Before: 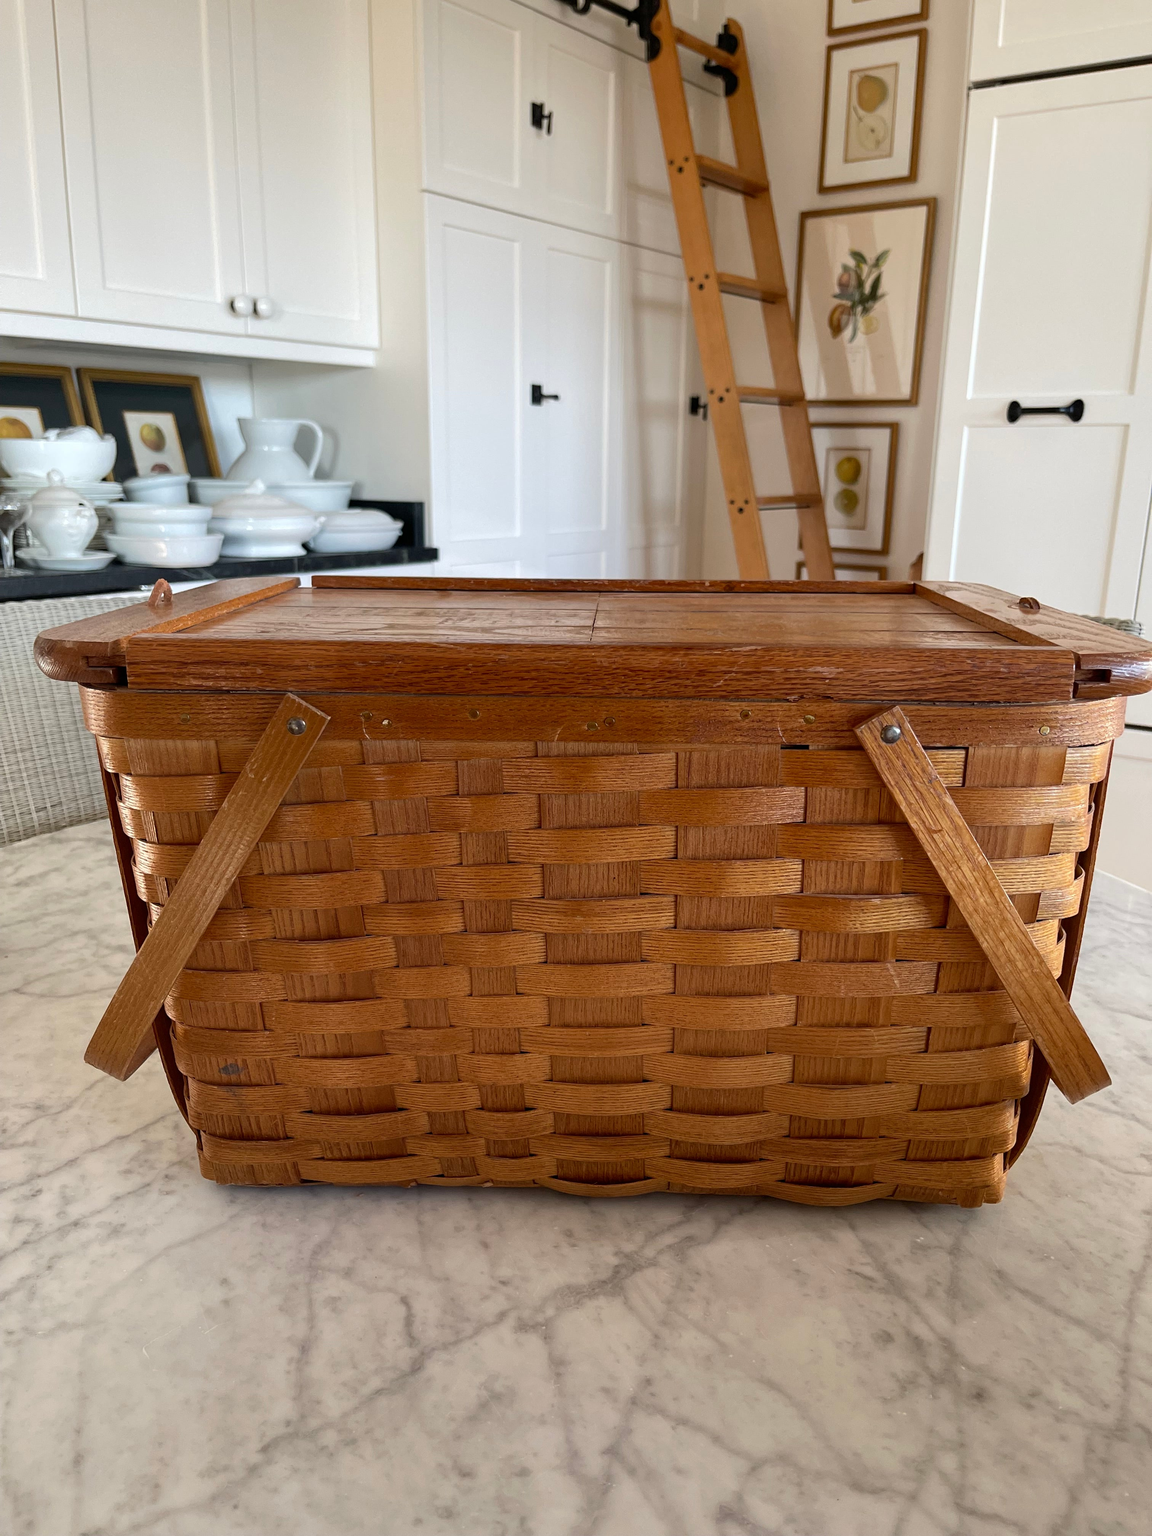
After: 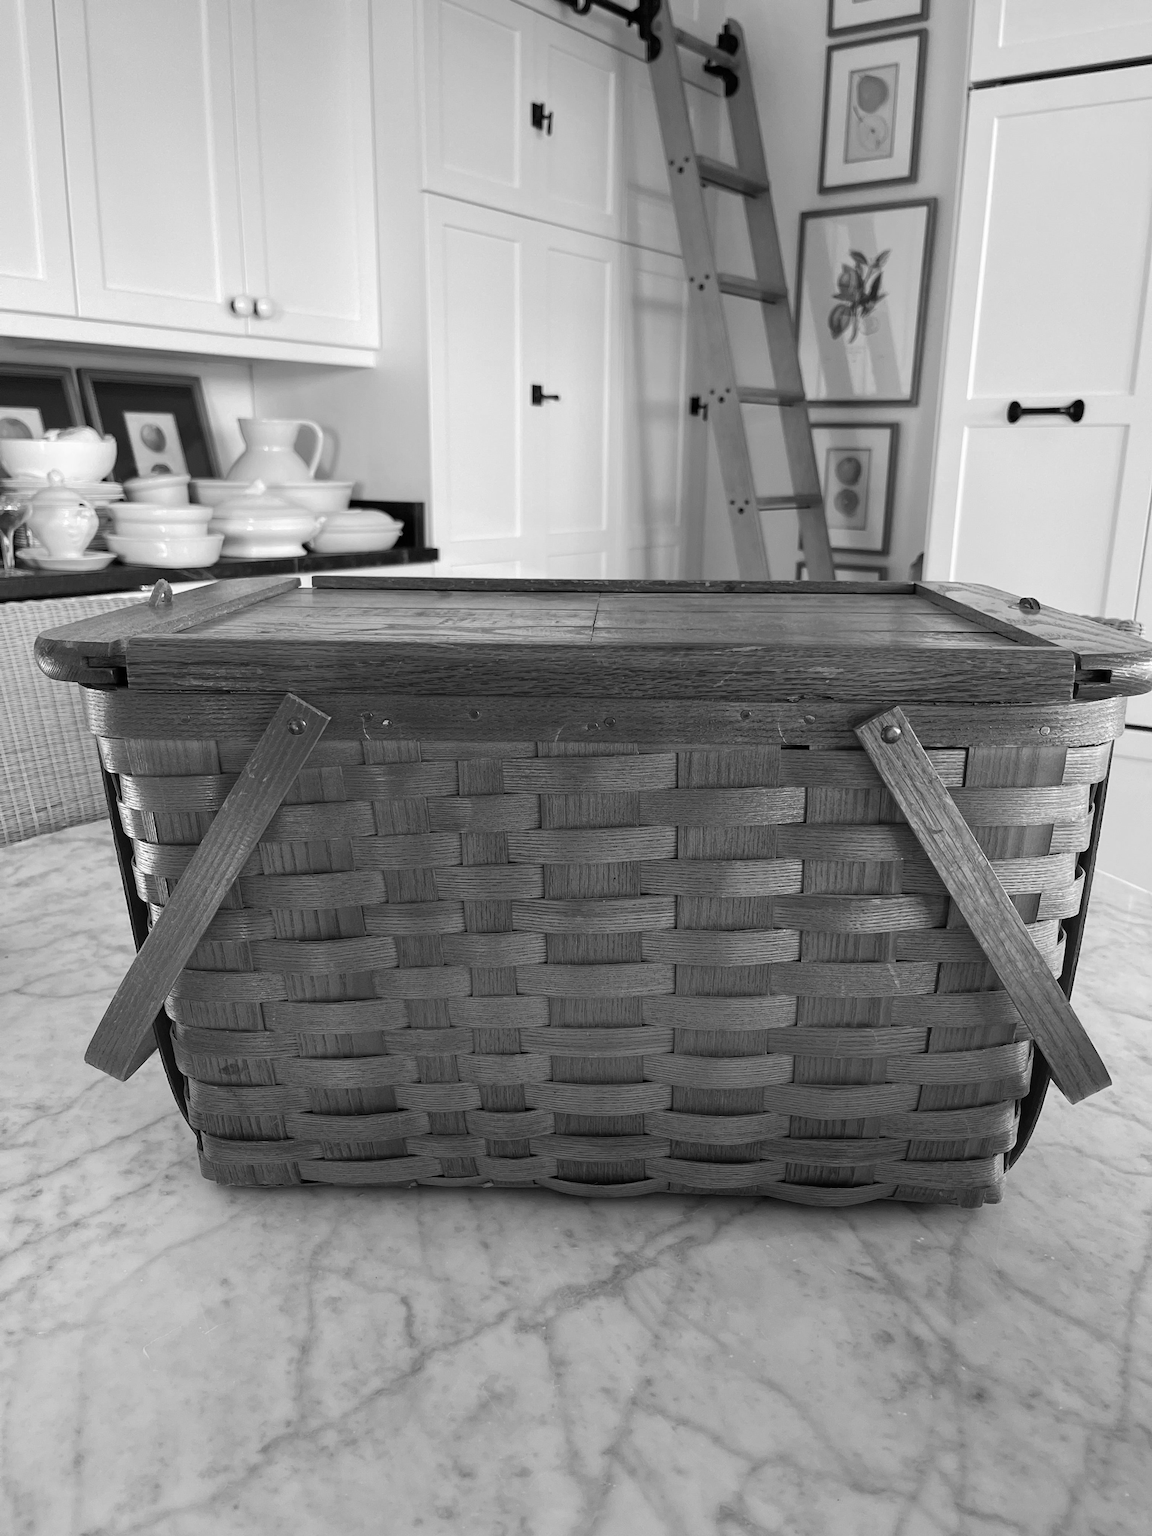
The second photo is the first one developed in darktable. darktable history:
tone equalizer: on, module defaults
monochrome: a 1.94, b -0.638
